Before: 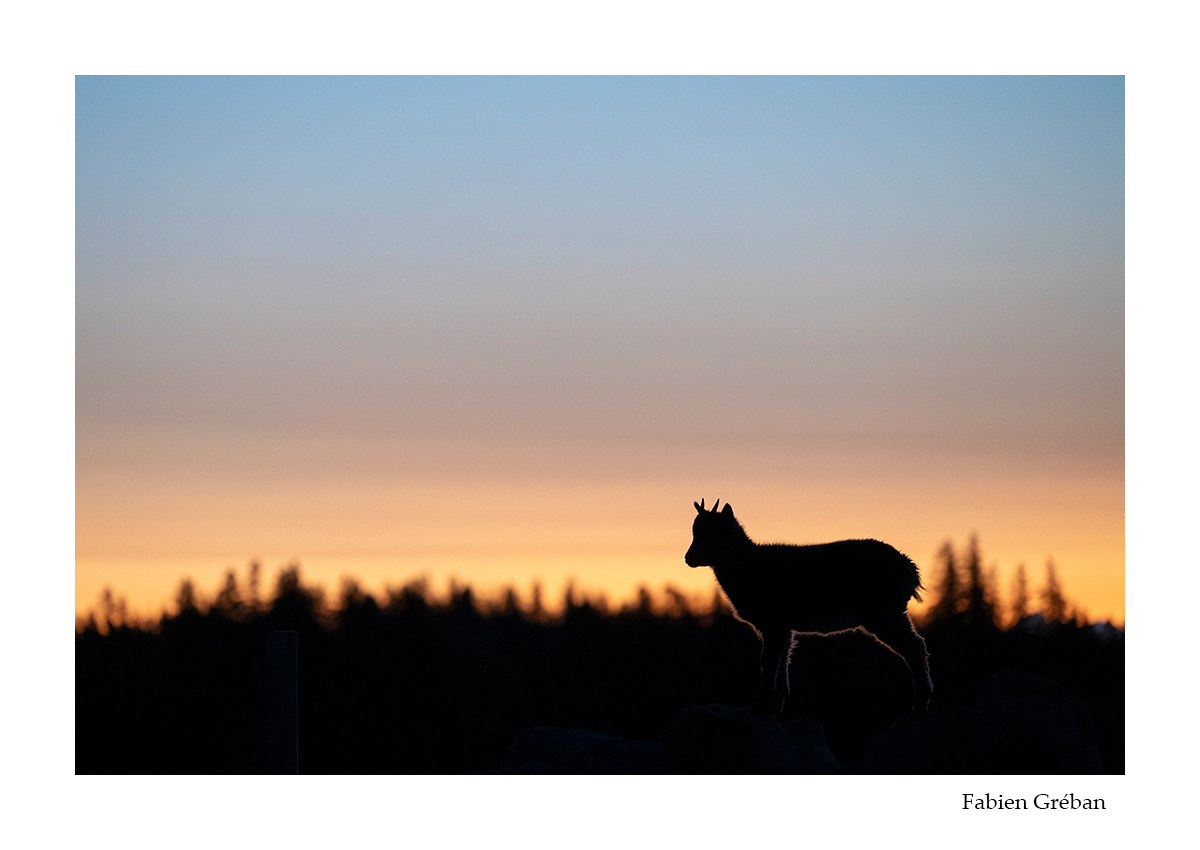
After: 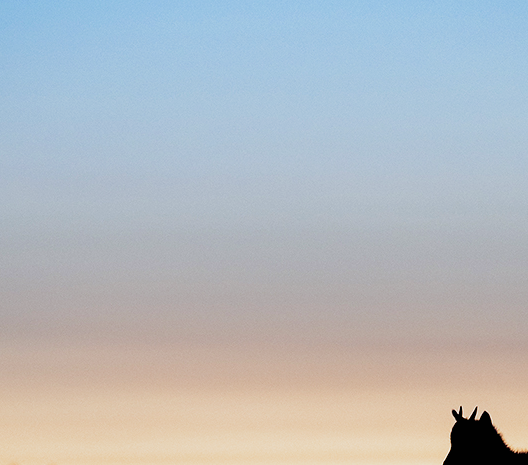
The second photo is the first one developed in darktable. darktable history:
filmic rgb: black relative exposure -8.2 EV, white relative exposure 2.2 EV, threshold 3 EV, hardness 7.11, latitude 75%, contrast 1.325, highlights saturation mix -2%, shadows ↔ highlights balance 30%, preserve chrominance no, color science v5 (2021), contrast in shadows safe, contrast in highlights safe, enable highlight reconstruction true
white balance: red 0.925, blue 1.046
crop: left 20.248%, top 10.86%, right 35.675%, bottom 34.321%
